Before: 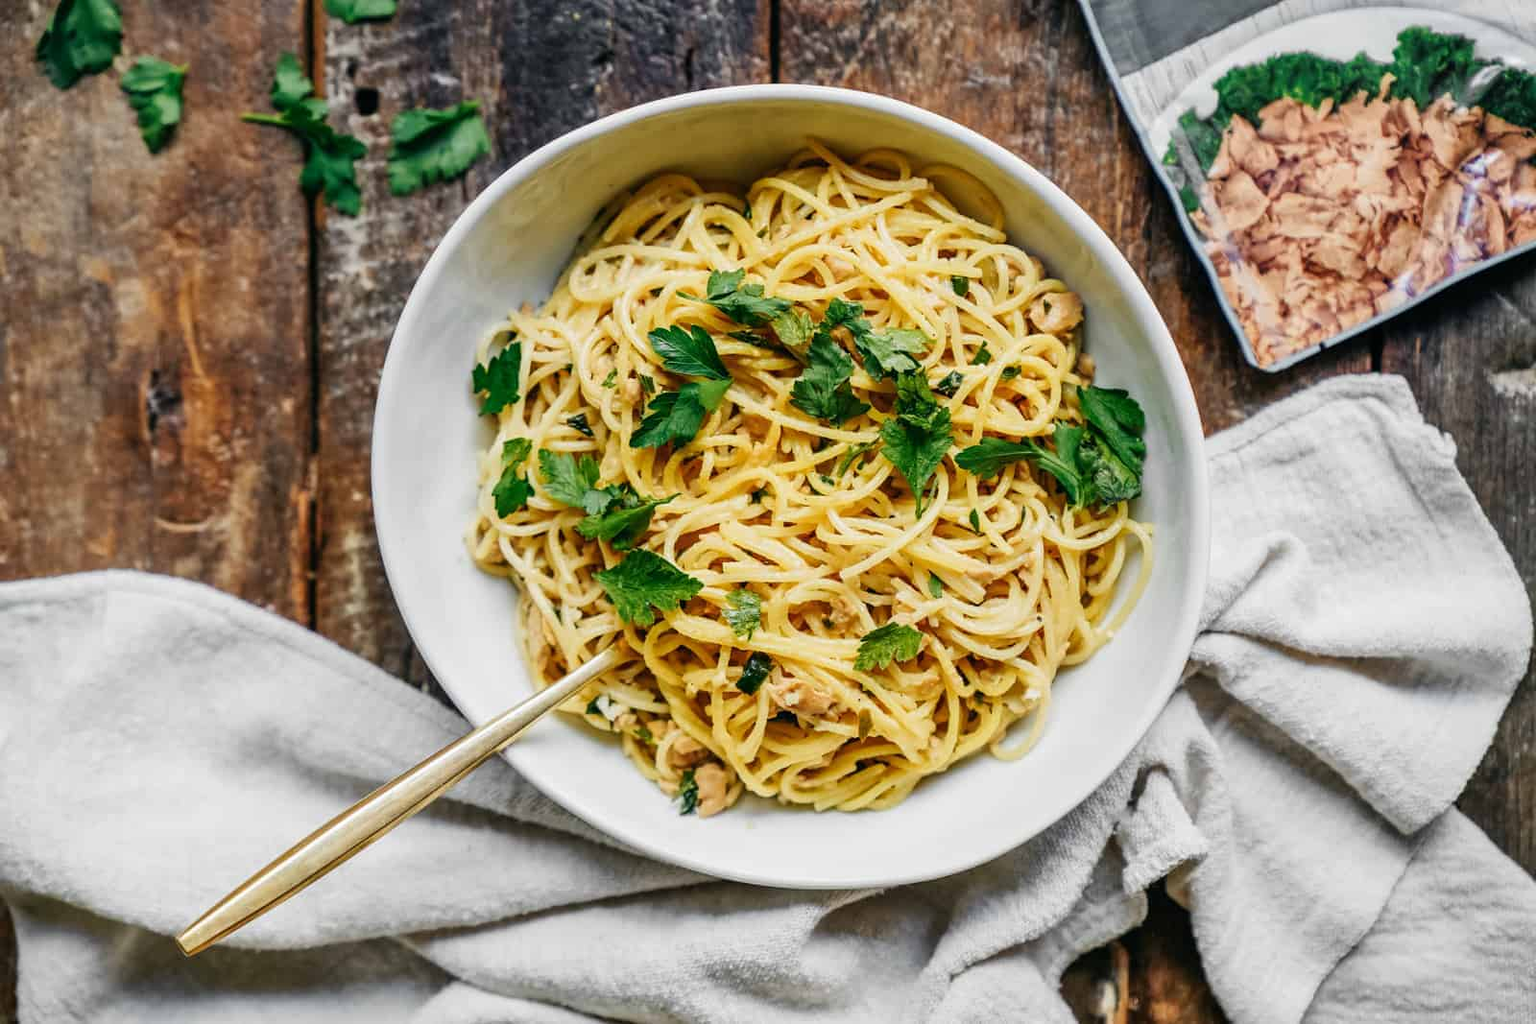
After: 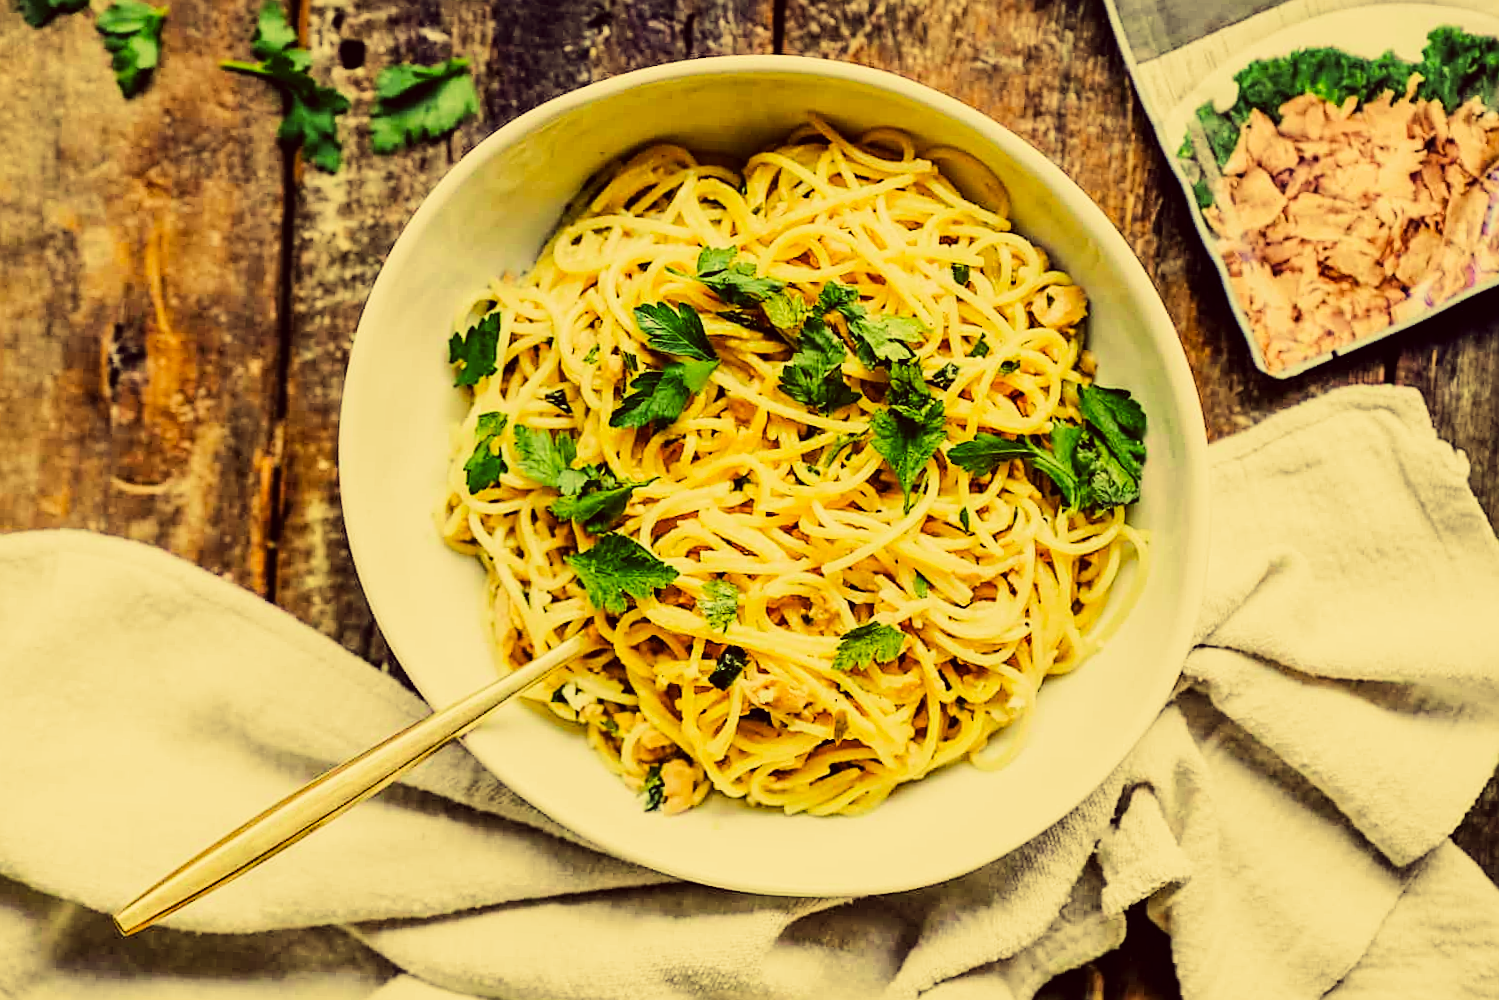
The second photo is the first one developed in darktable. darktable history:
sharpen: on, module defaults
crop and rotate: angle -2.6°
tone curve: curves: ch0 [(0, 0) (0.003, 0.005) (0.011, 0.013) (0.025, 0.027) (0.044, 0.044) (0.069, 0.06) (0.1, 0.081) (0.136, 0.114) (0.177, 0.16) (0.224, 0.211) (0.277, 0.277) (0.335, 0.354) (0.399, 0.435) (0.468, 0.538) (0.543, 0.626) (0.623, 0.708) (0.709, 0.789) (0.801, 0.867) (0.898, 0.935) (1, 1)], color space Lab, linked channels, preserve colors none
color correction: highlights a* -0.366, highlights b* 39.95, shadows a* 9.39, shadows b* -0.332
filmic rgb: black relative exposure -7.65 EV, white relative exposure 4.56 EV, hardness 3.61, contrast 1.051
exposure: exposure 0.296 EV, compensate highlight preservation false
velvia: strength 44.99%
